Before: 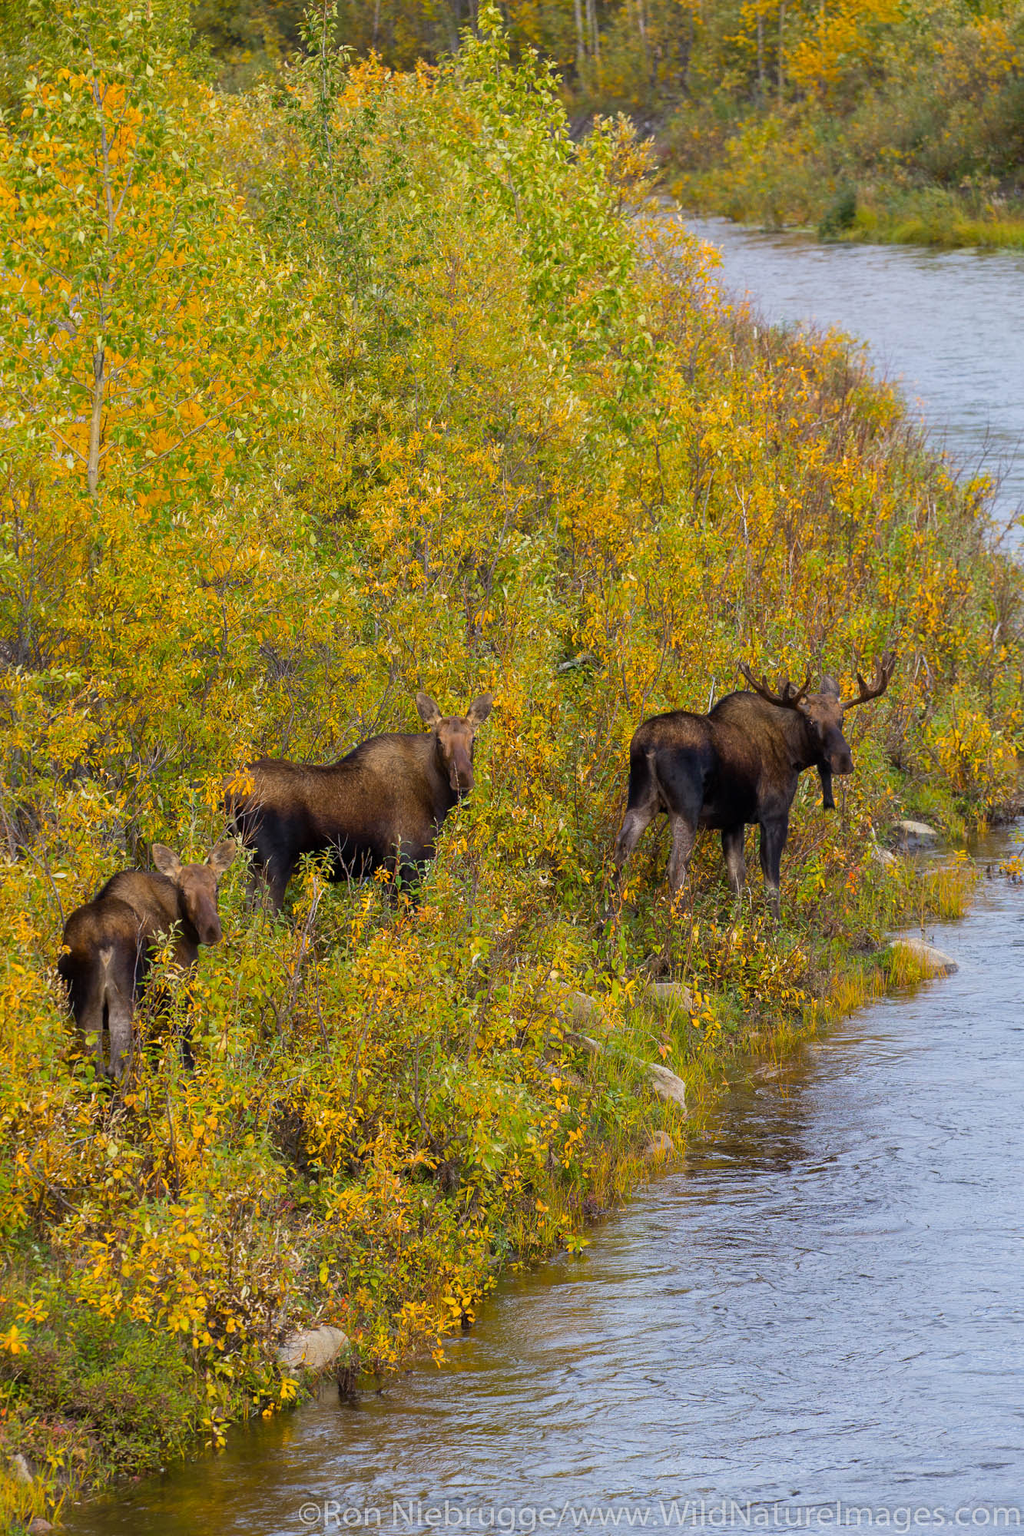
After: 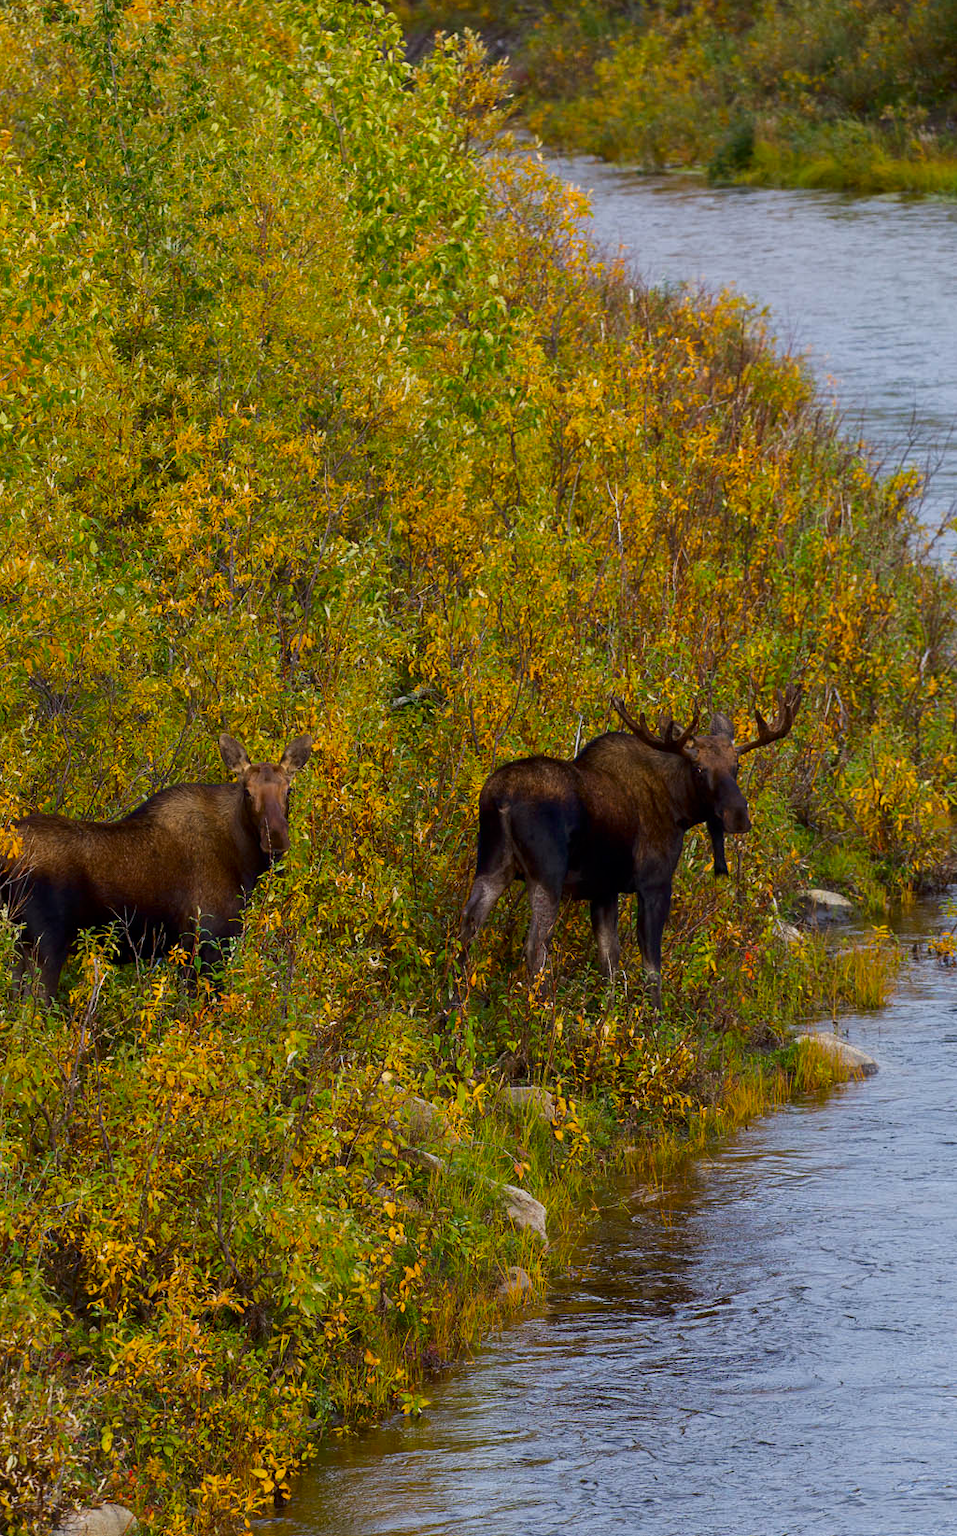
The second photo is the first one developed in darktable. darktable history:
crop: left 23.095%, top 5.827%, bottom 11.854%
contrast brightness saturation: brightness -0.2, saturation 0.08
